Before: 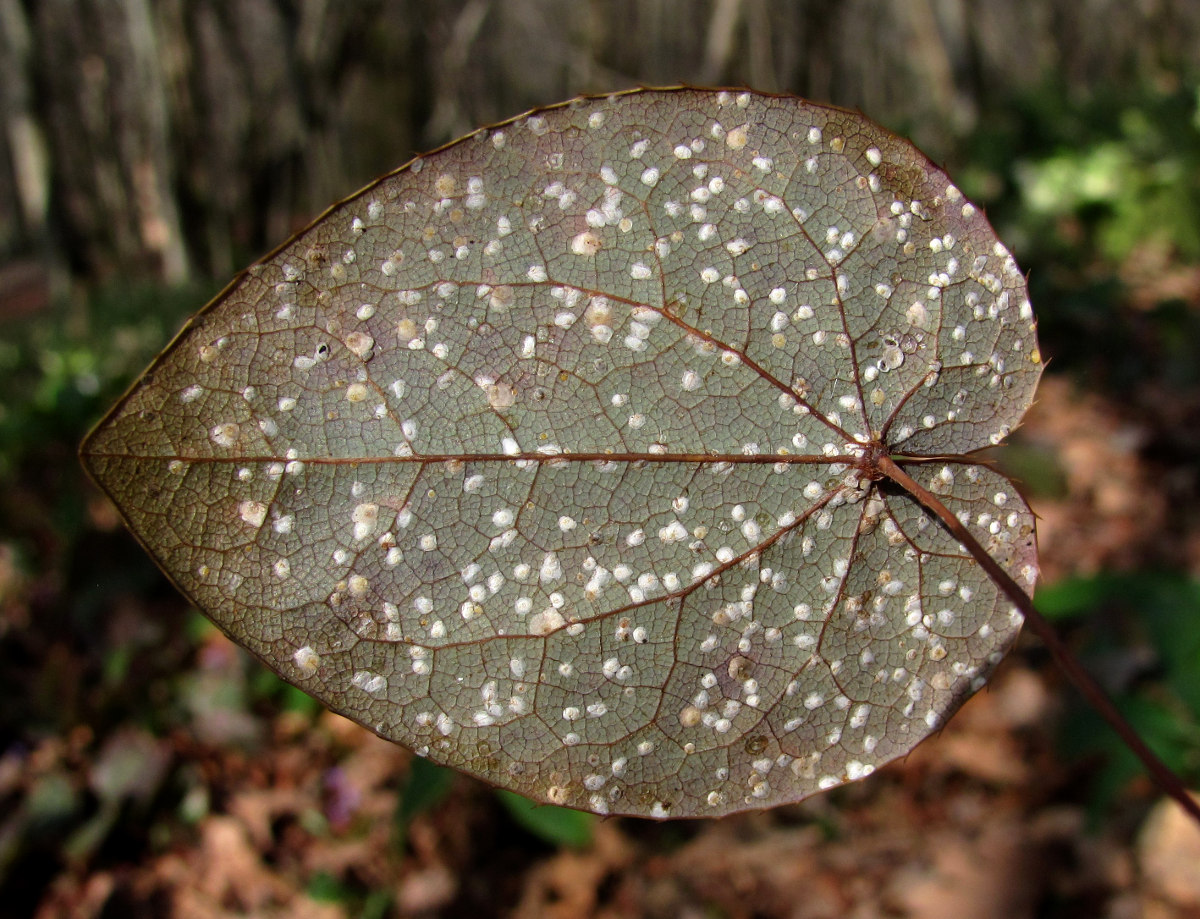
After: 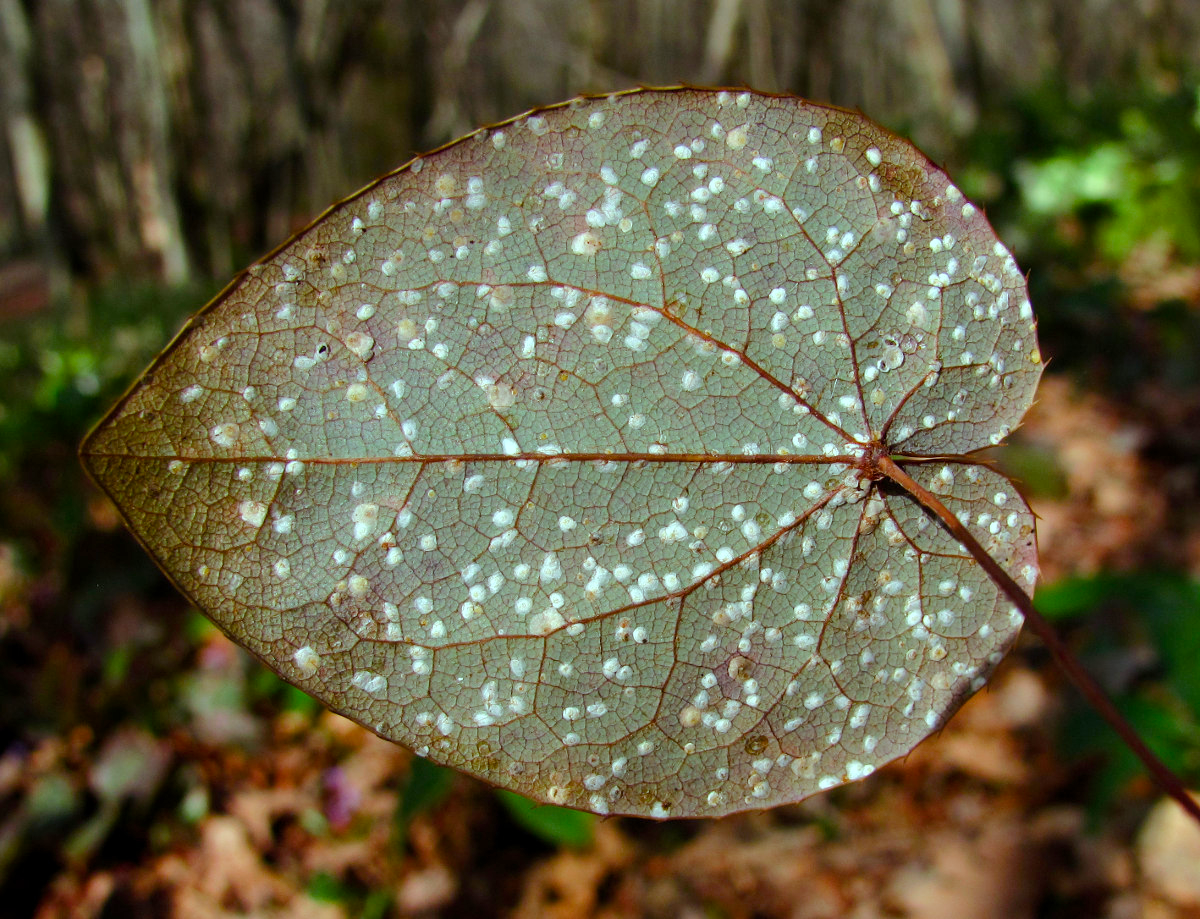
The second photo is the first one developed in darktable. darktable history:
color balance rgb: highlights gain › chroma 4.045%, highlights gain › hue 203.46°, perceptual saturation grading › global saturation 20%, perceptual saturation grading › highlights -25.495%, perceptual saturation grading › shadows 25.909%, perceptual brilliance grading › mid-tones 10.157%, perceptual brilliance grading › shadows 15.085%
